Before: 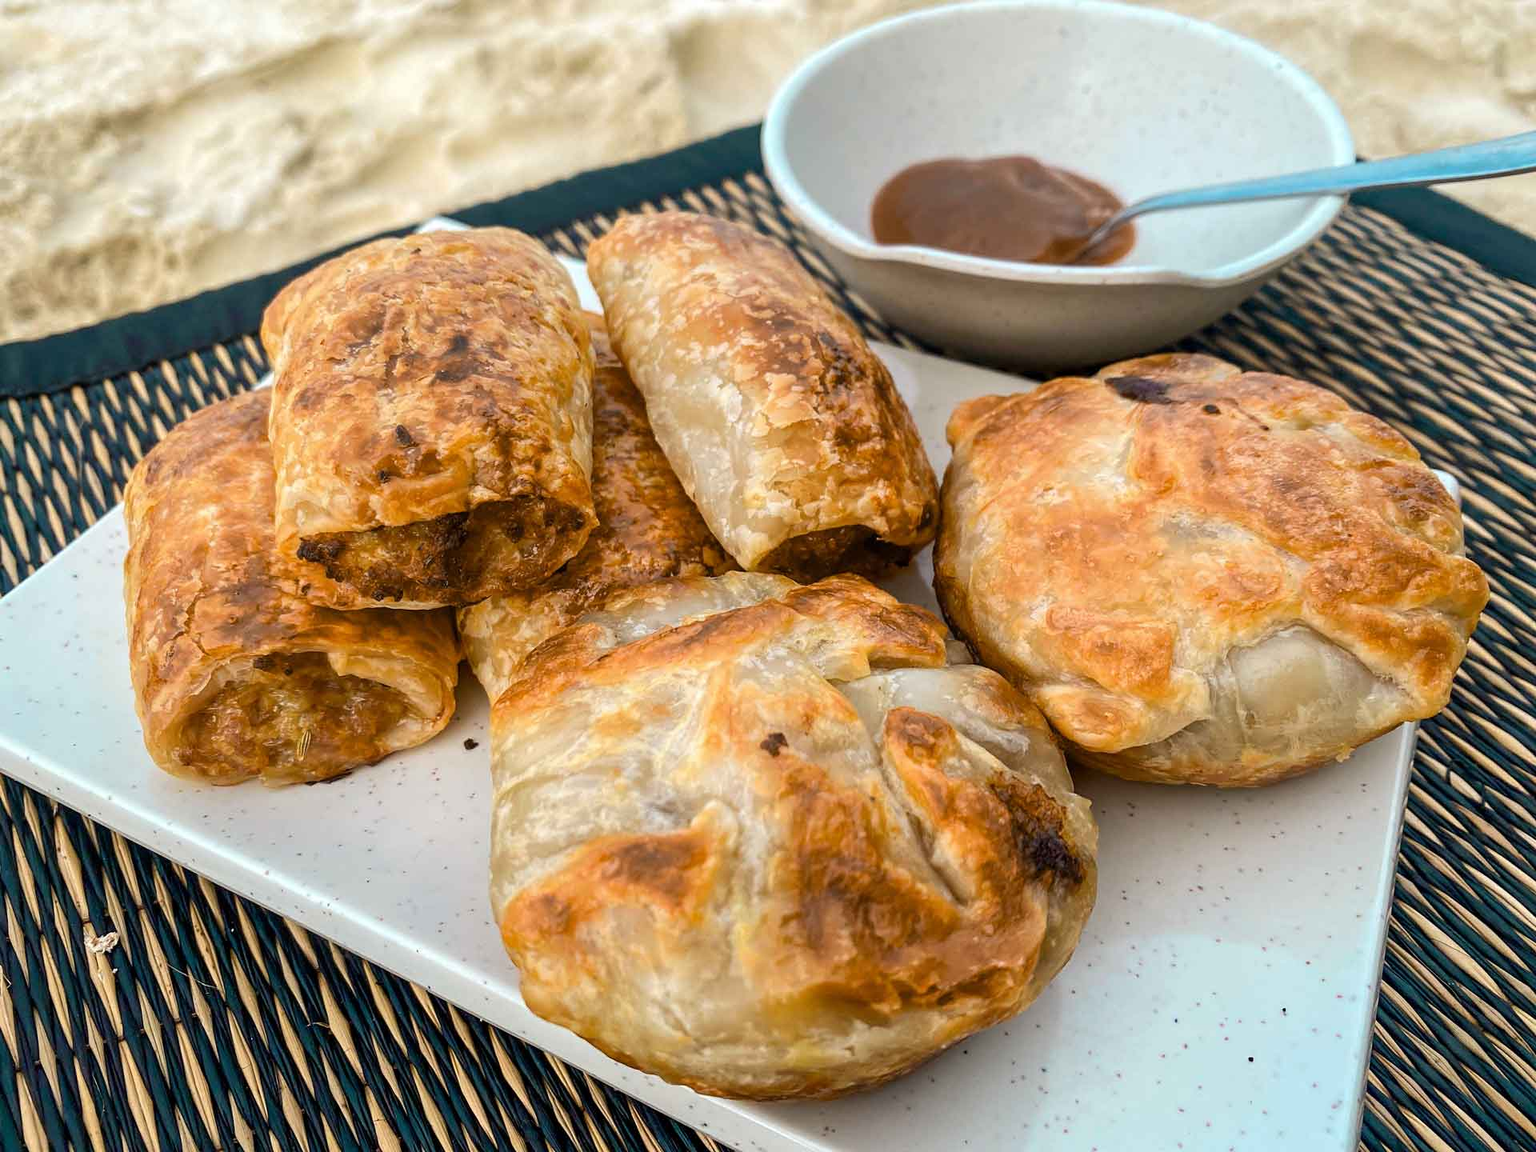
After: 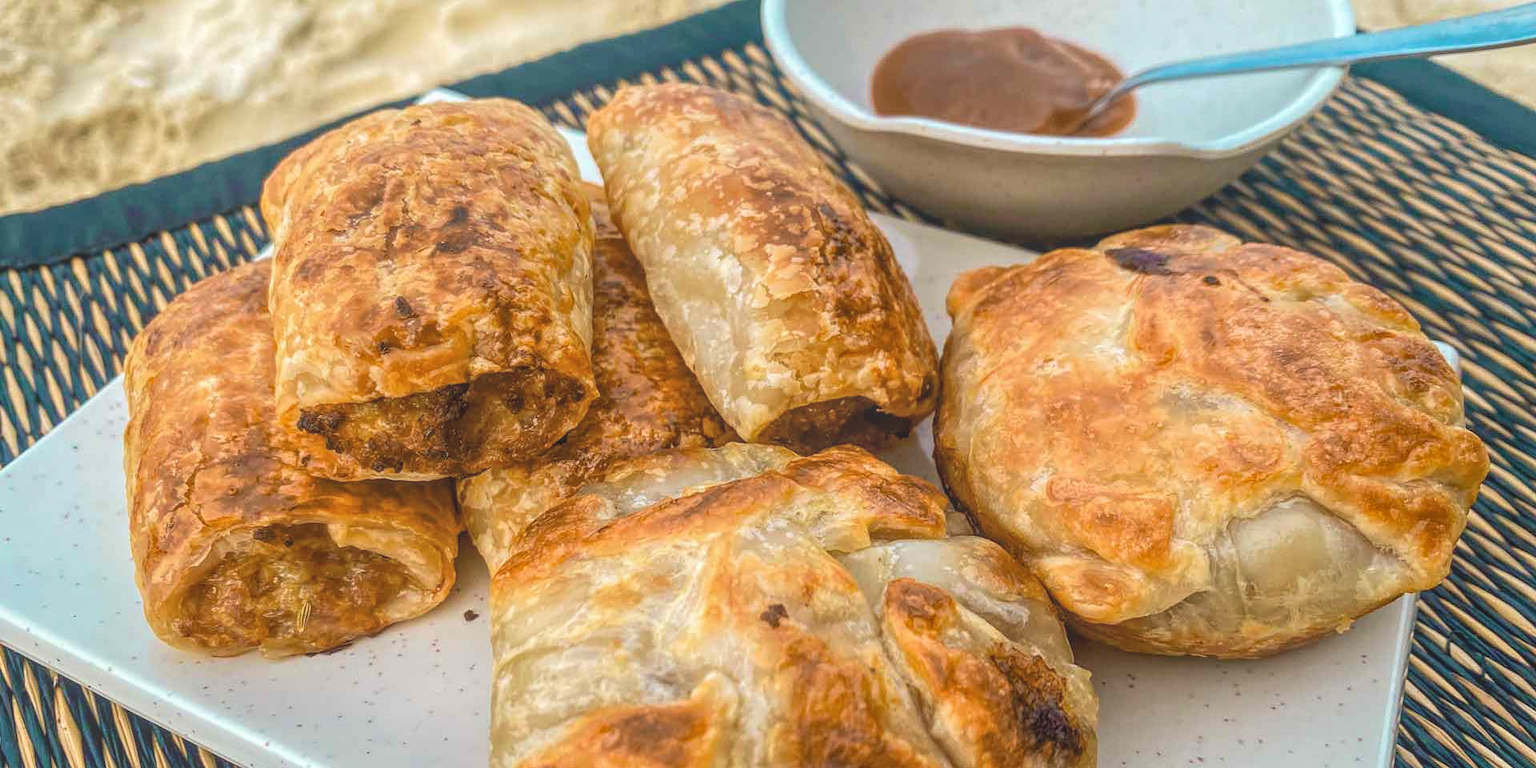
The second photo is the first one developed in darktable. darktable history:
local contrast: highlights 73%, shadows 22%, midtone range 0.194
velvia: on, module defaults
crop: top 11.187%, bottom 22.036%
